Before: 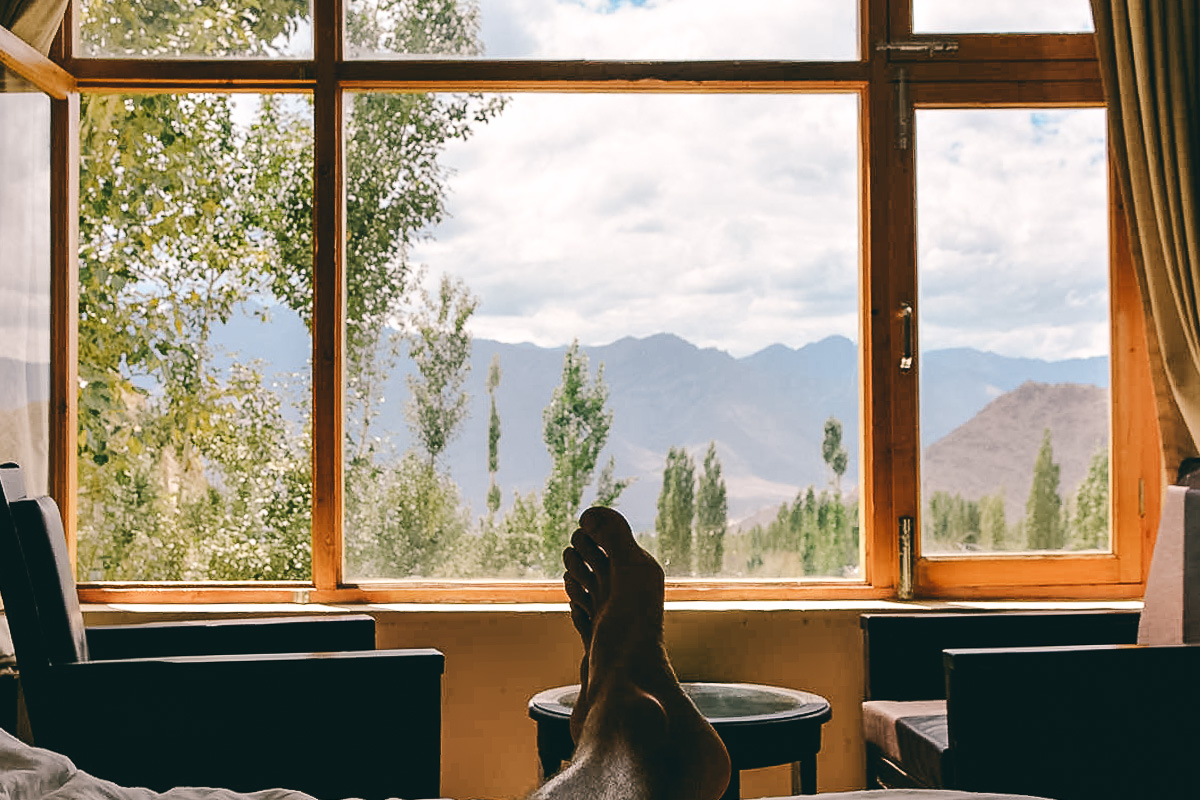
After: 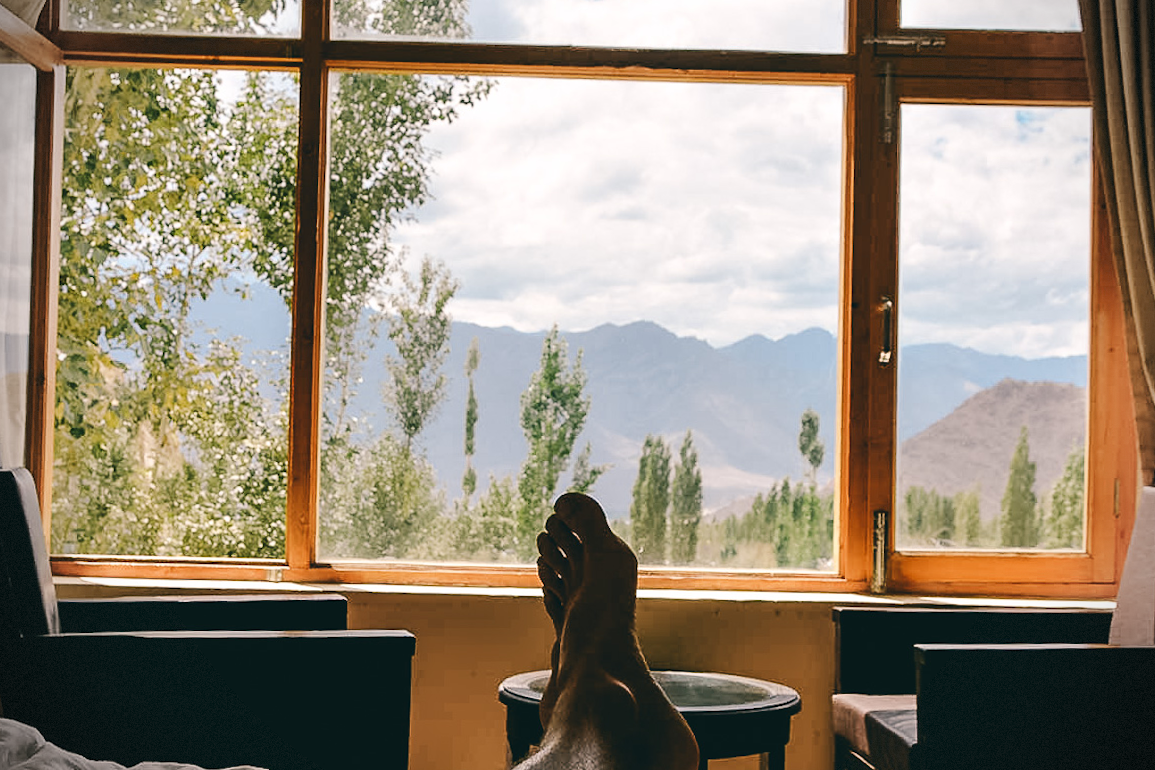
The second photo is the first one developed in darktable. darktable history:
crop and rotate: angle -1.5°
color correction: highlights b* 0.054
vignetting: fall-off start 79.72%, dithering 8-bit output
